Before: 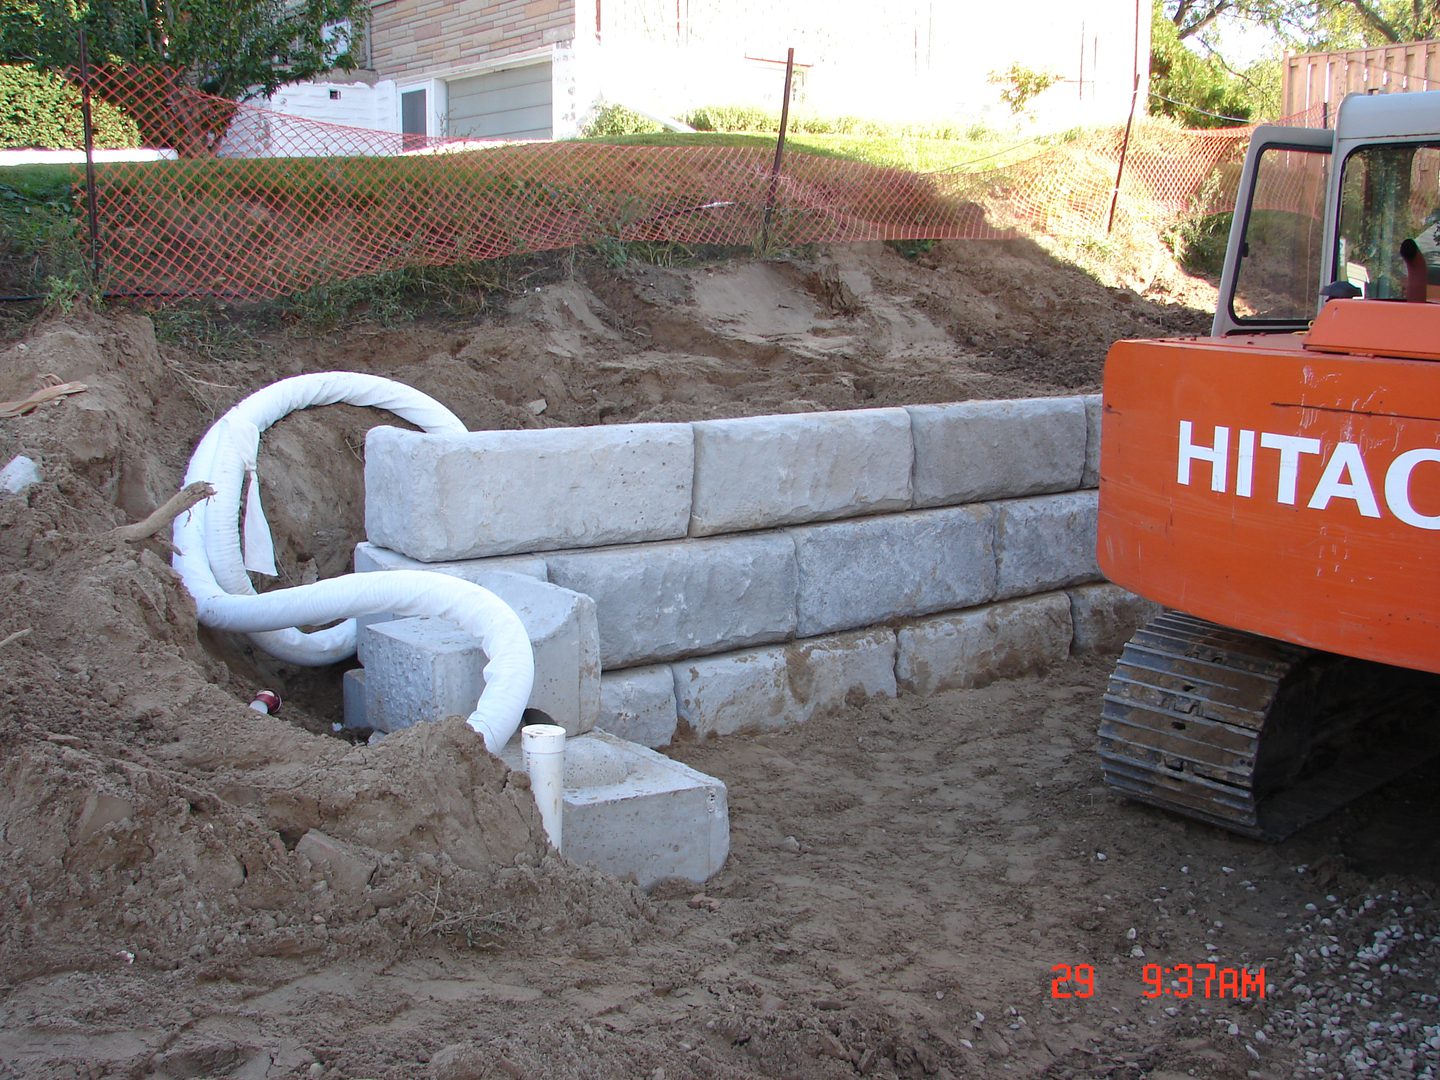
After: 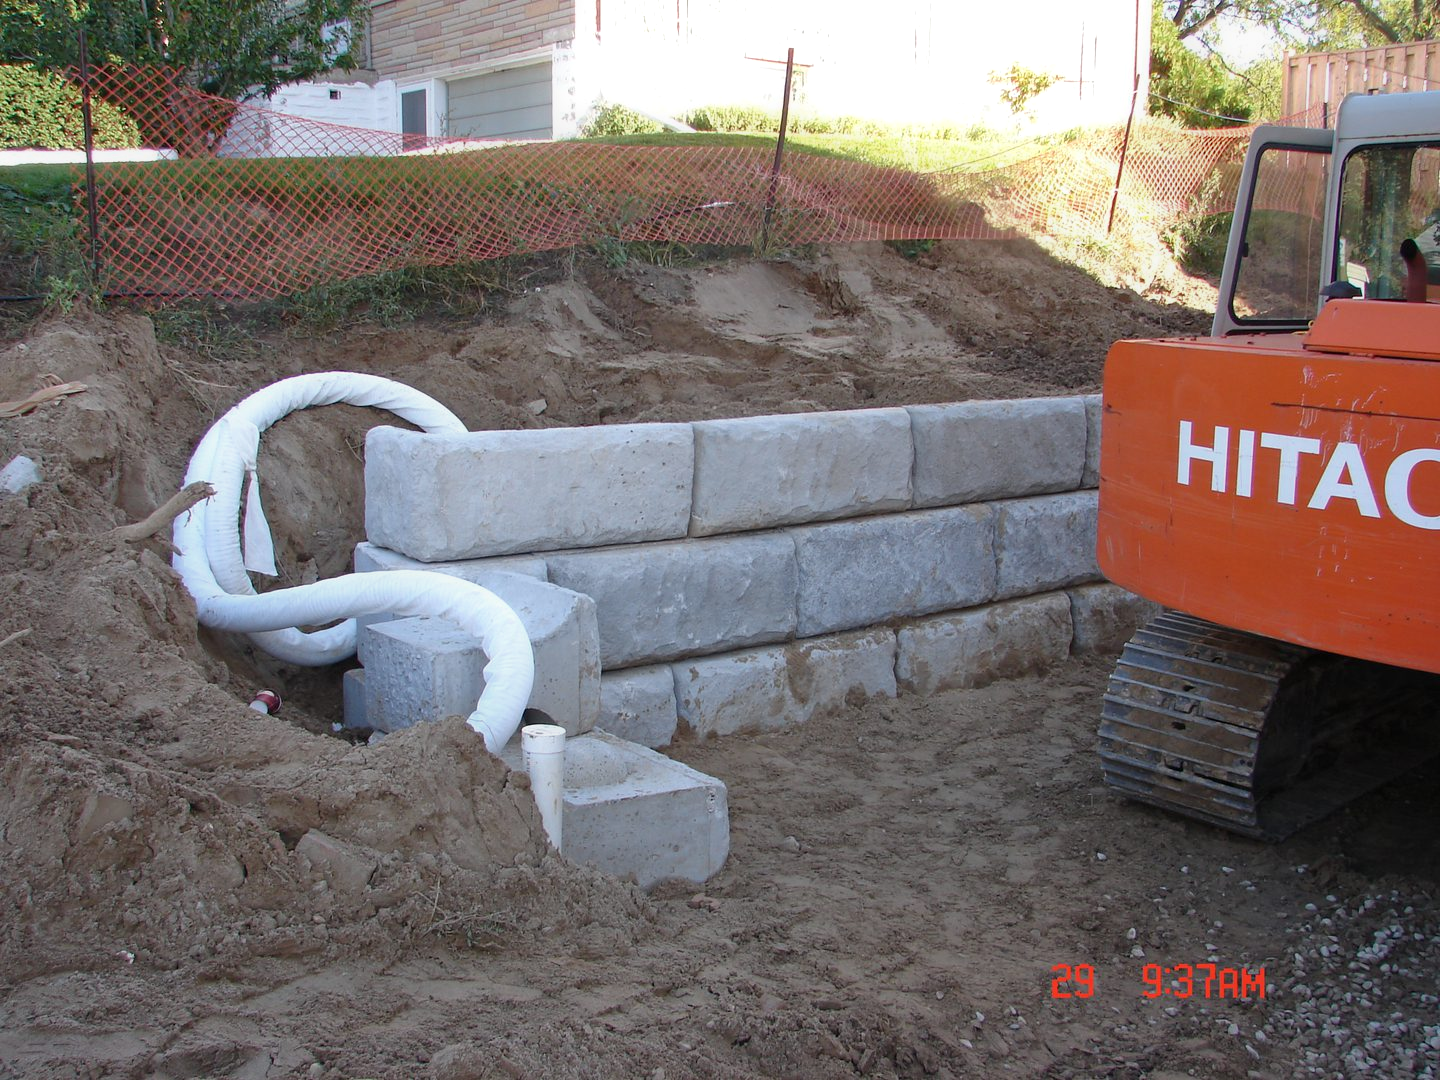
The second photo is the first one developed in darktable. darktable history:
tone equalizer: -8 EV -0.001 EV, -7 EV 0.002 EV, -6 EV -0.005 EV, -5 EV -0.008 EV, -4 EV -0.089 EV, -3 EV -0.202 EV, -2 EV -0.285 EV, -1 EV 0.085 EV, +0 EV 0.319 EV, smoothing diameter 2.22%, edges refinement/feathering 16.02, mask exposure compensation -1.57 EV, filter diffusion 5
